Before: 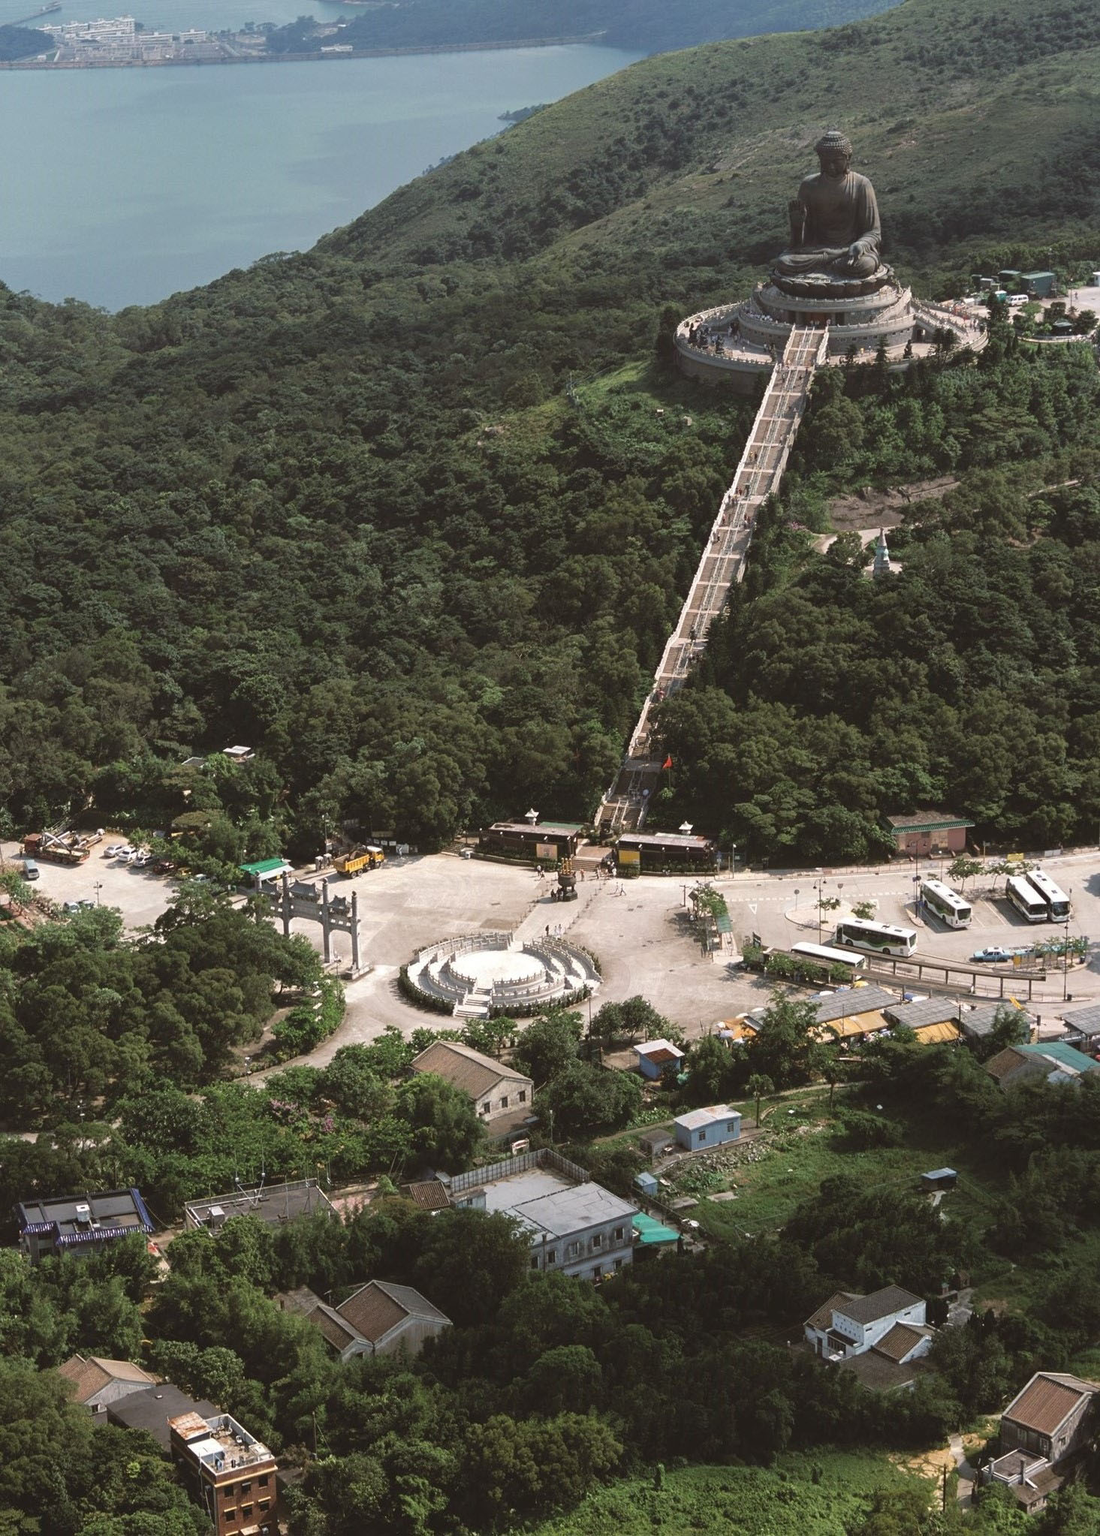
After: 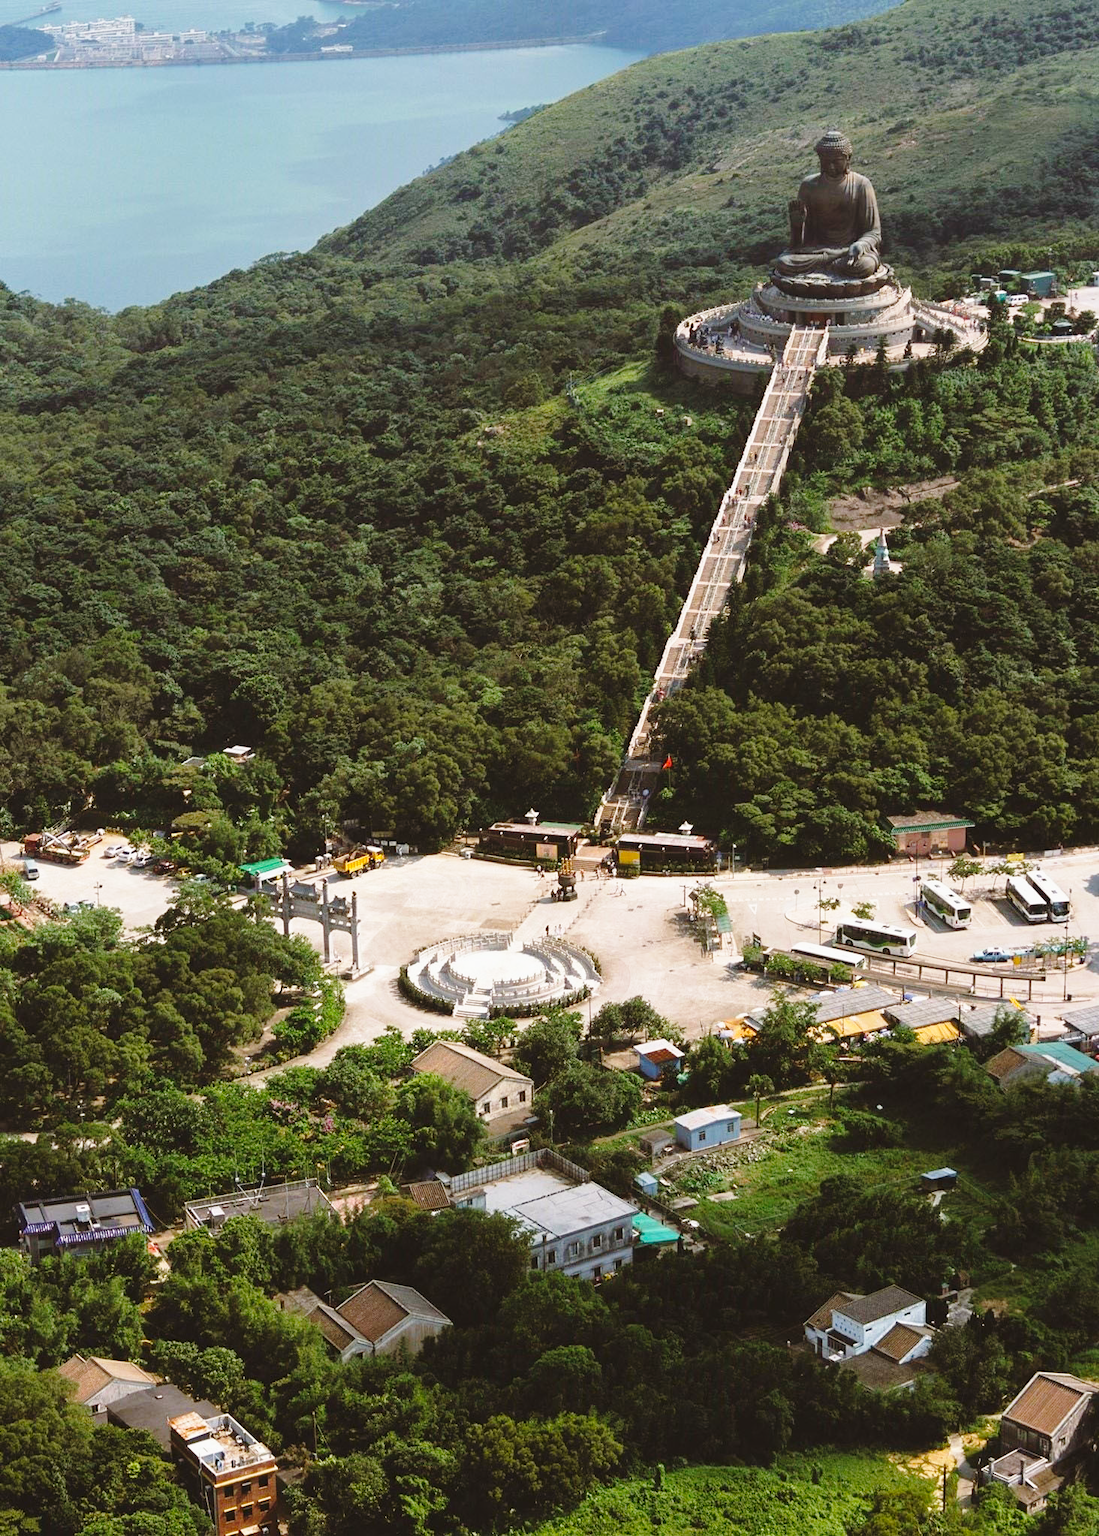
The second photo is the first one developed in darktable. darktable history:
color balance rgb: perceptual saturation grading › global saturation 25%, global vibrance 20%
base curve: curves: ch0 [(0, 0) (0.028, 0.03) (0.121, 0.232) (0.46, 0.748) (0.859, 0.968) (1, 1)], preserve colors none
exposure: exposure -0.242 EV, compensate highlight preservation false
